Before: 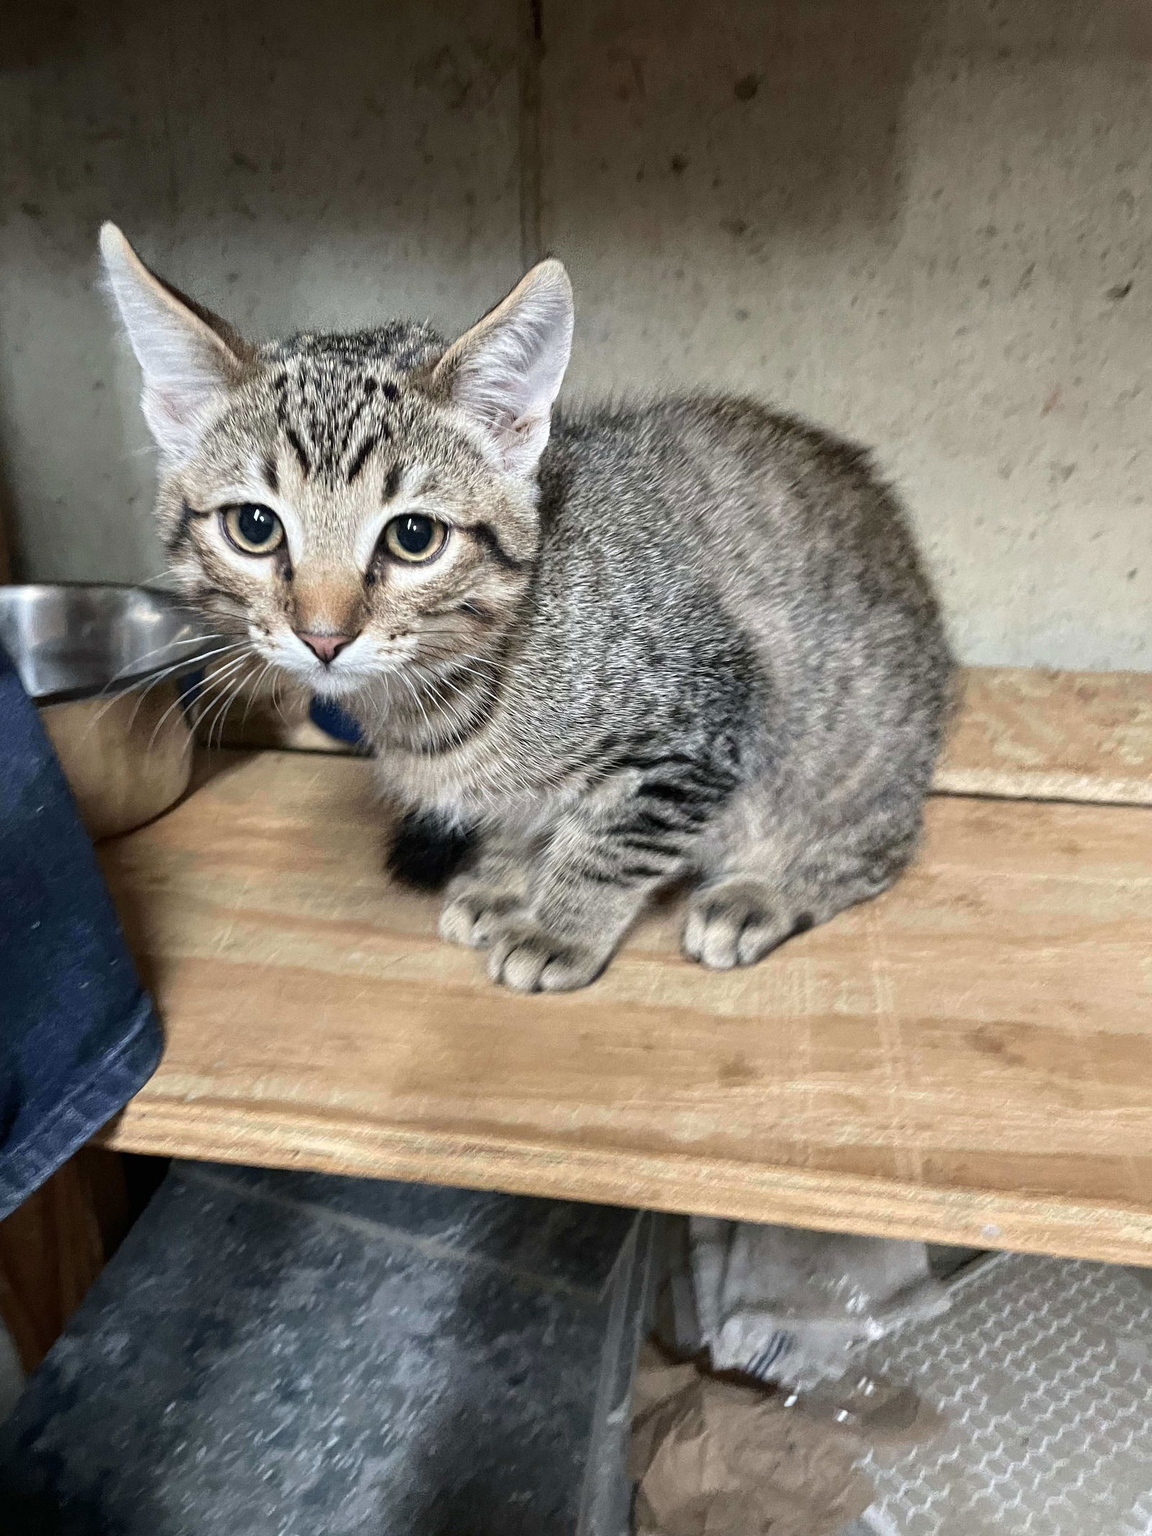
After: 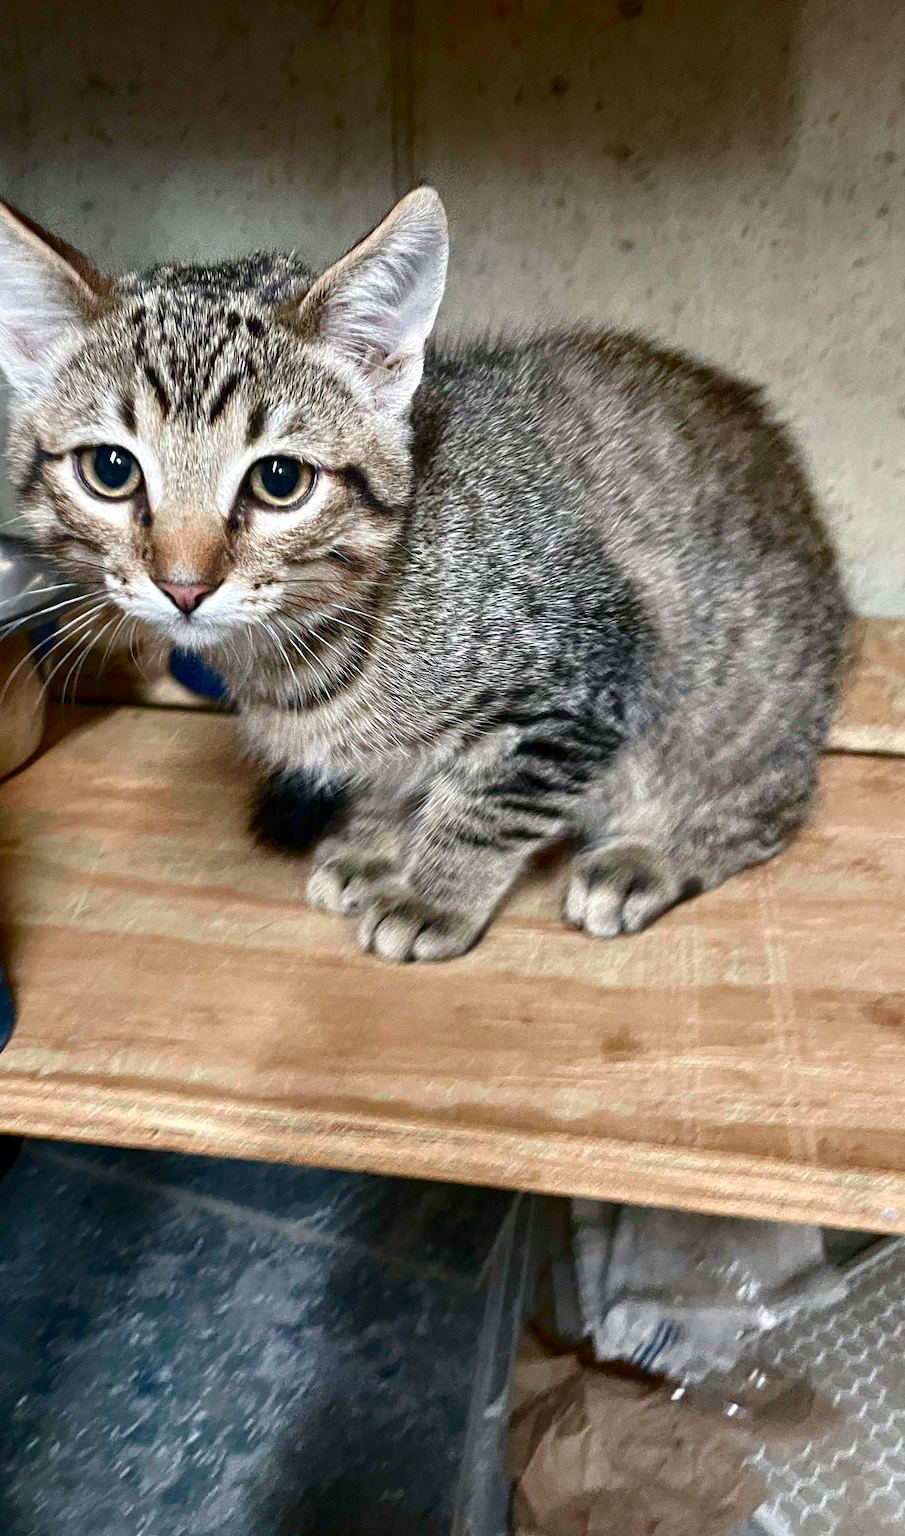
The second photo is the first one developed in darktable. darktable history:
crop and rotate: left 13.065%, top 5.426%, right 12.577%
color balance rgb: shadows lift › chroma 0.704%, shadows lift › hue 112.79°, power › hue 311.83°, perceptual saturation grading › global saturation 20%, perceptual saturation grading › highlights -49.749%, perceptual saturation grading › shadows 25.912%, global vibrance 14.252%
exposure: exposure 0.129 EV, compensate highlight preservation false
contrast brightness saturation: contrast 0.066, brightness -0.141, saturation 0.11
